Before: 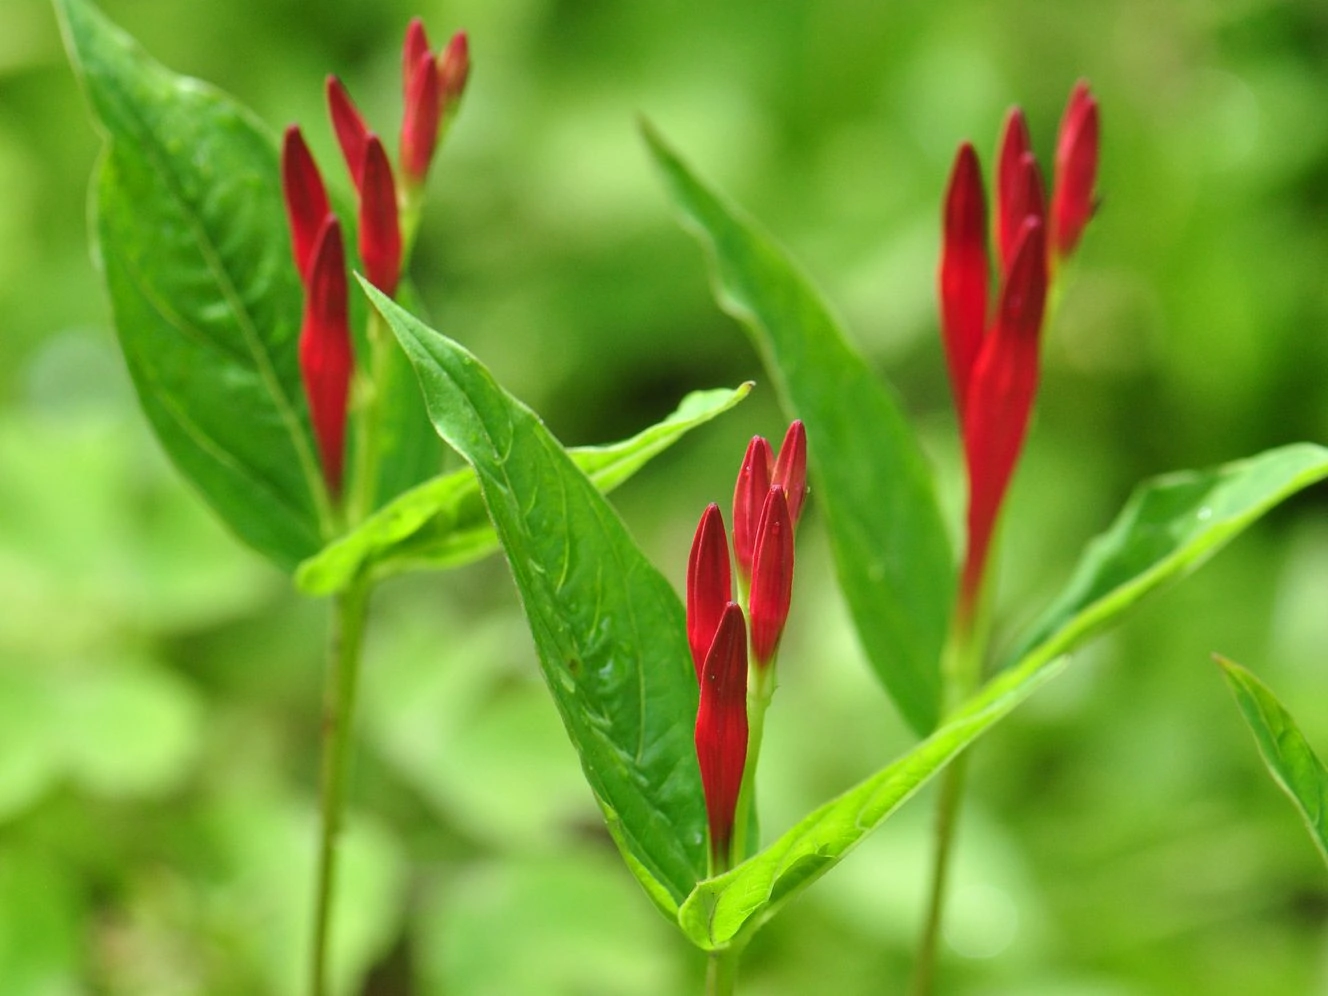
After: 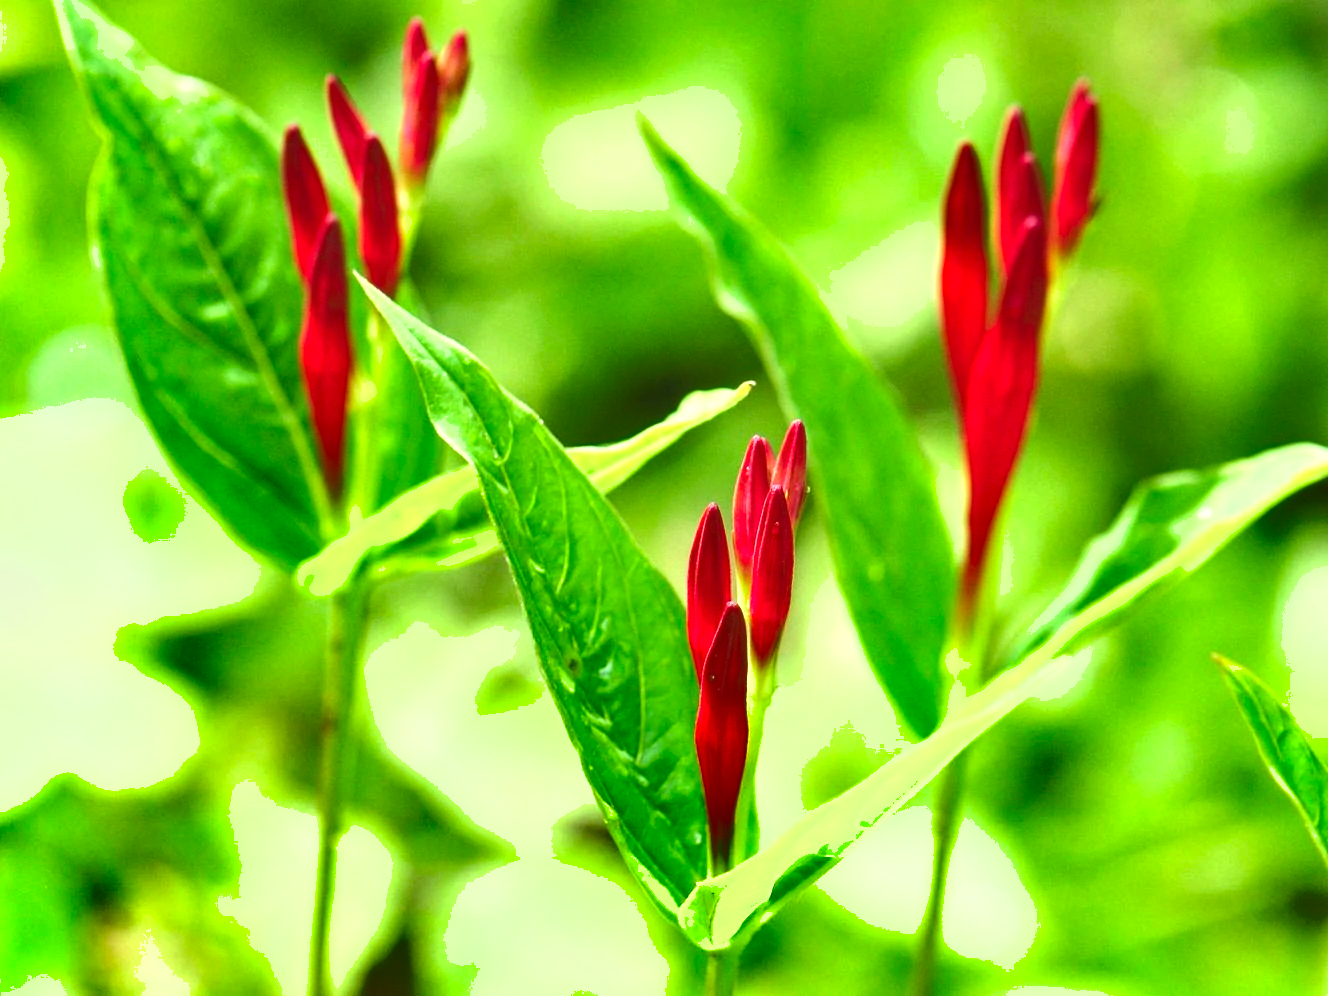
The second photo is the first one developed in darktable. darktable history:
exposure: black level correction 0, exposure 1.2 EV, compensate exposure bias true, compensate highlight preservation false
shadows and highlights: shadows 43.71, white point adjustment -1.46, soften with gaussian
